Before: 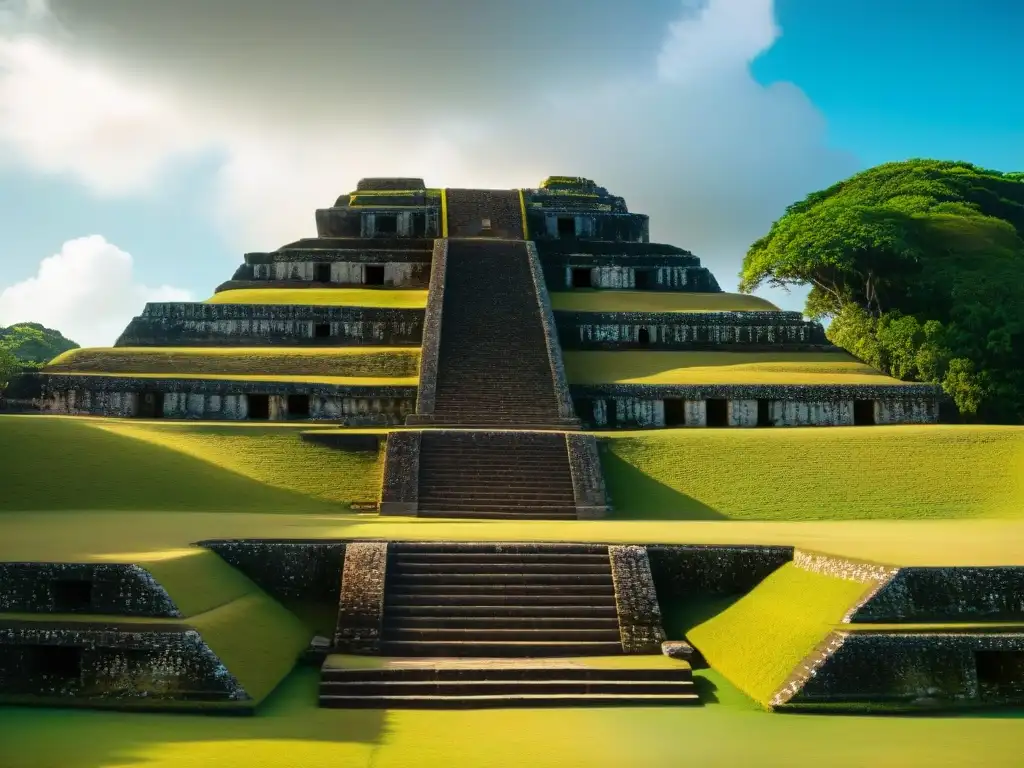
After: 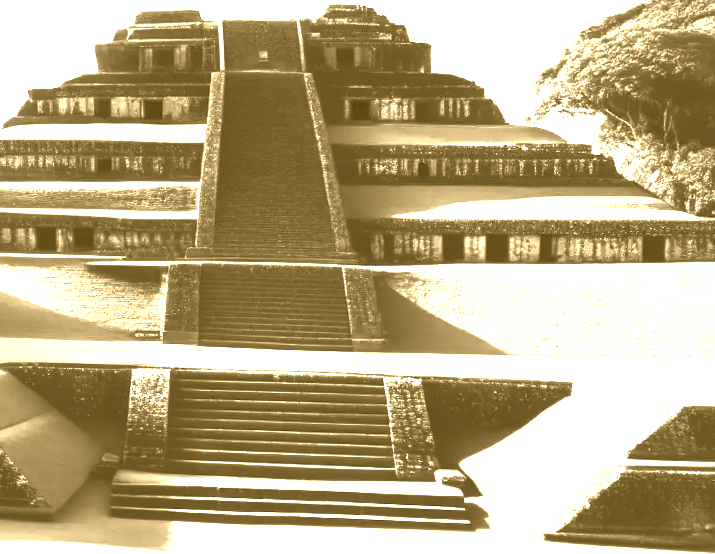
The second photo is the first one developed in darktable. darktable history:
colorize: hue 36°, source mix 100%
rotate and perspective: rotation 0.062°, lens shift (vertical) 0.115, lens shift (horizontal) -0.133, crop left 0.047, crop right 0.94, crop top 0.061, crop bottom 0.94
contrast brightness saturation: contrast 0.83, brightness 0.59, saturation 0.59
crop: left 16.871%, top 22.857%, right 9.116%
